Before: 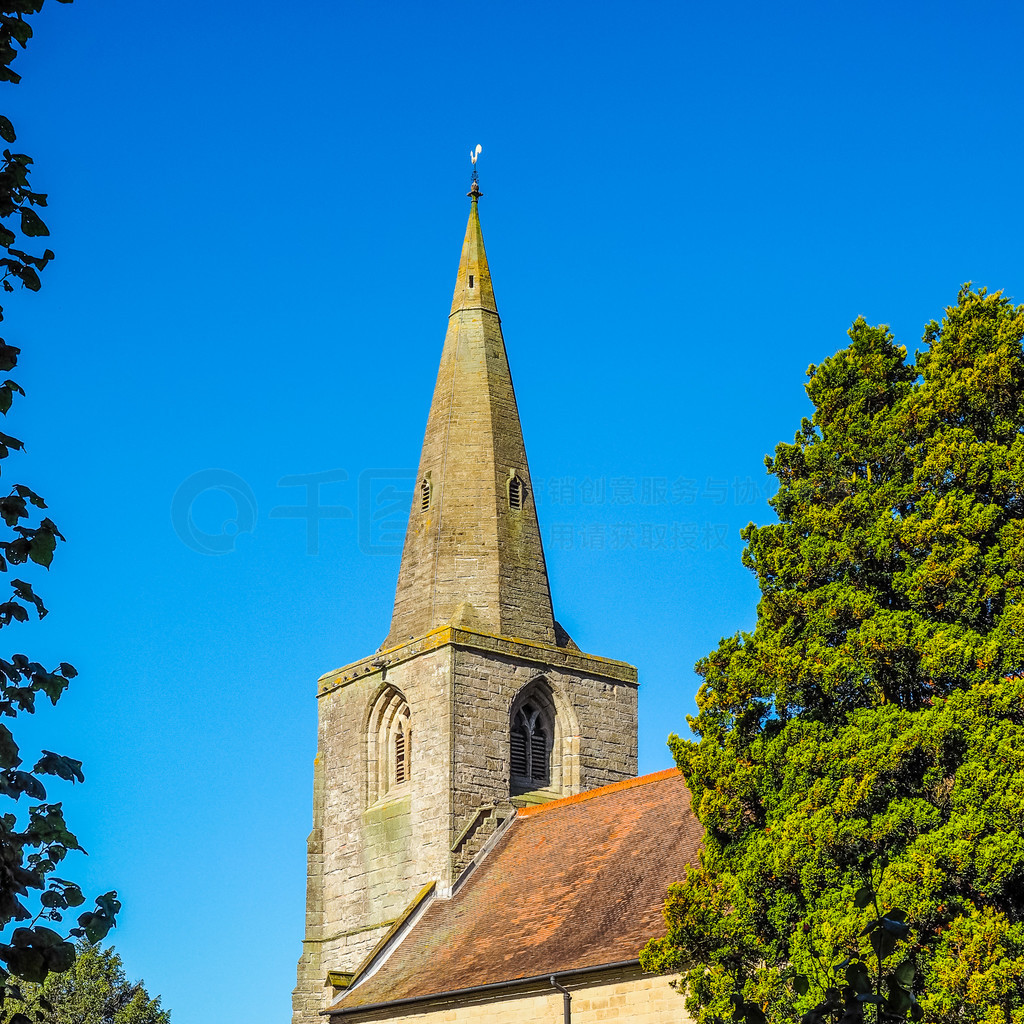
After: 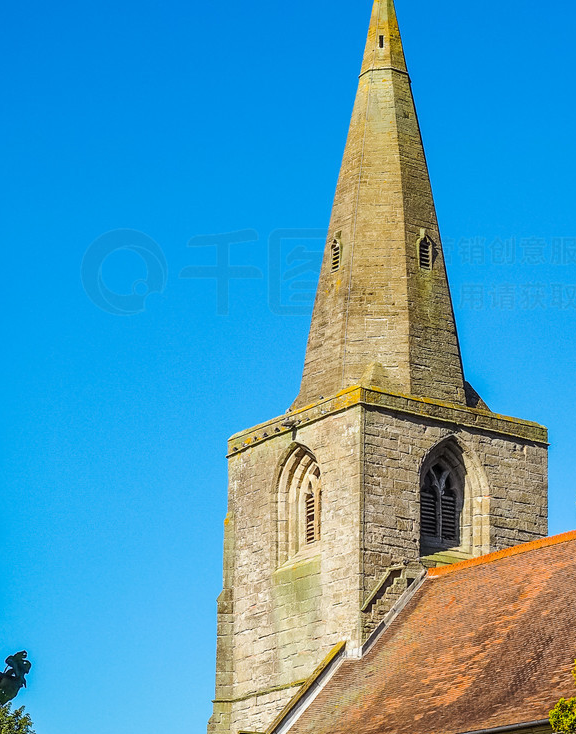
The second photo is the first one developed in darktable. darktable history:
crop: left 8.857%, top 23.453%, right 34.82%, bottom 4.794%
exposure: exposure -0.025 EV, compensate highlight preservation false
